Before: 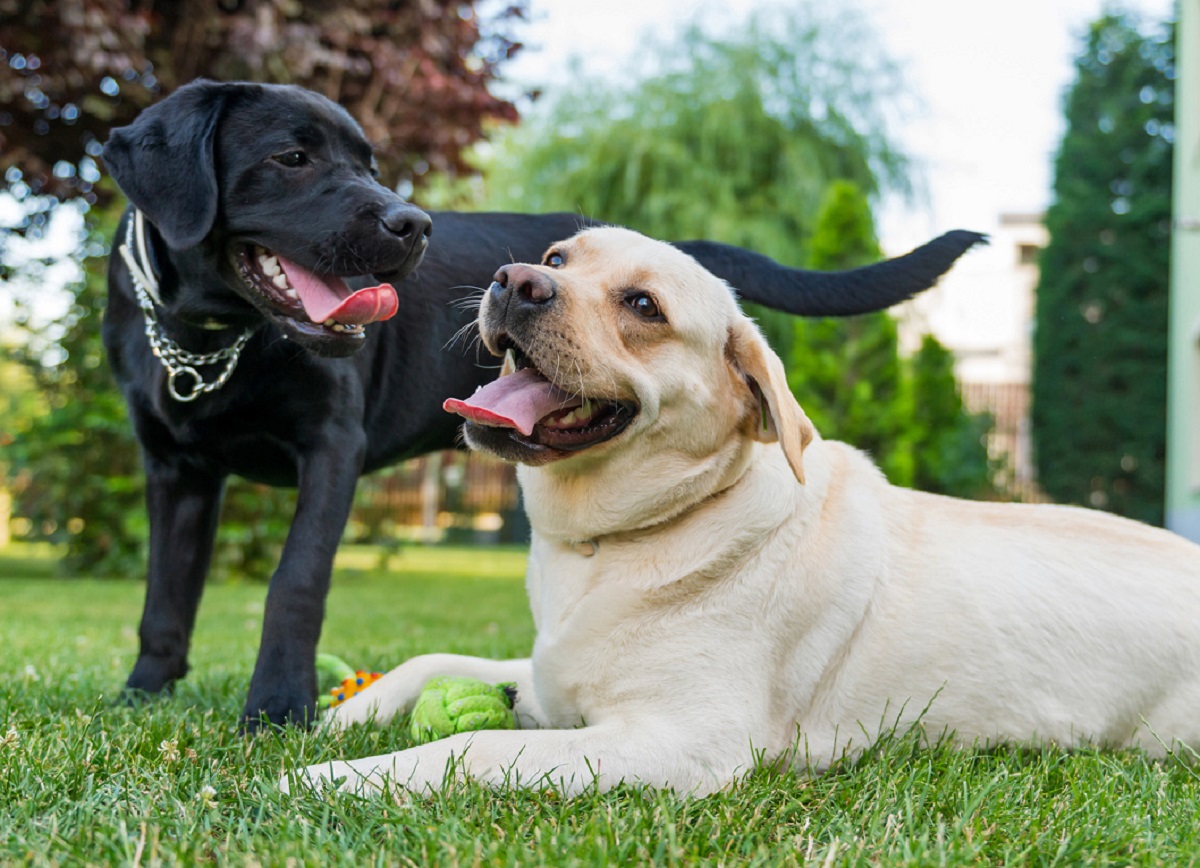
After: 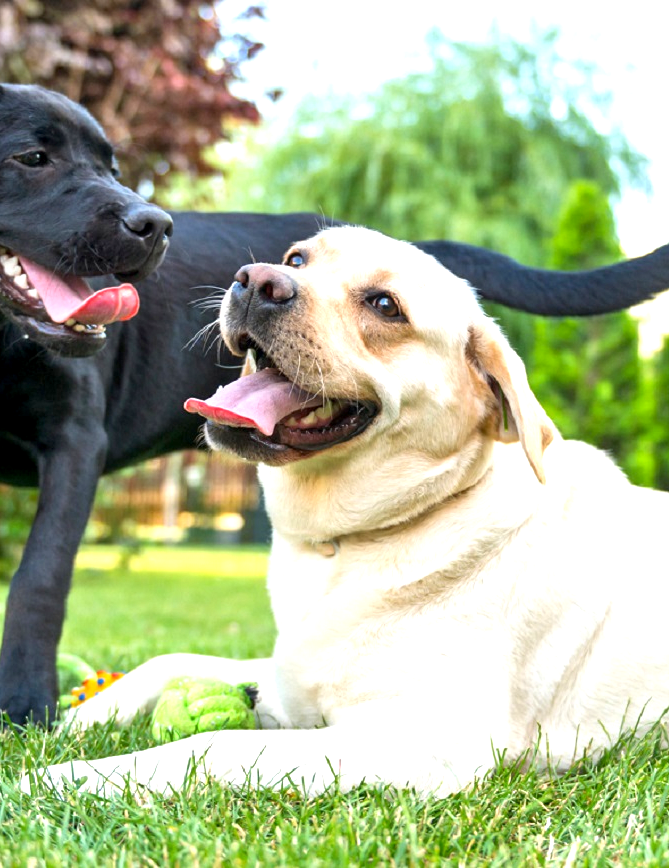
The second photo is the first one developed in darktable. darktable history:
exposure: black level correction 0.002, exposure 1 EV, compensate exposure bias true, compensate highlight preservation false
crop: left 21.584%, right 22.621%
